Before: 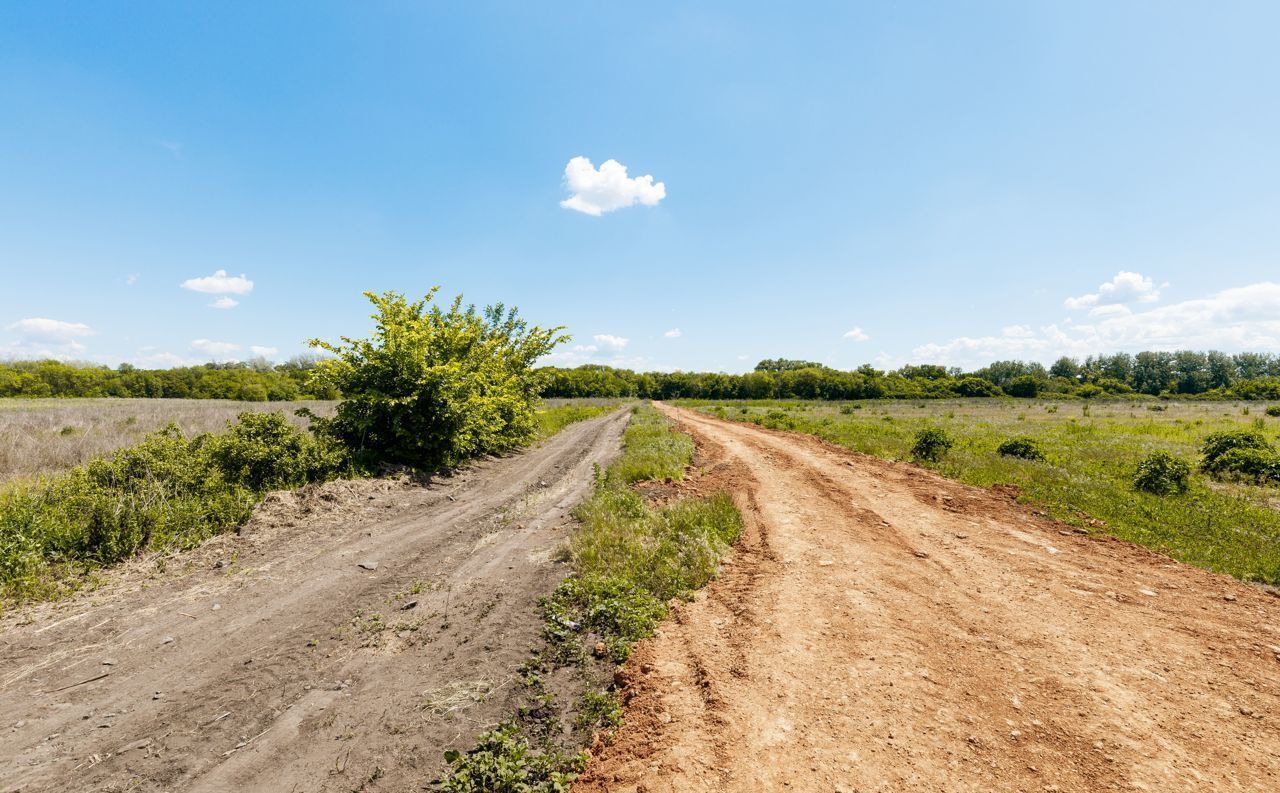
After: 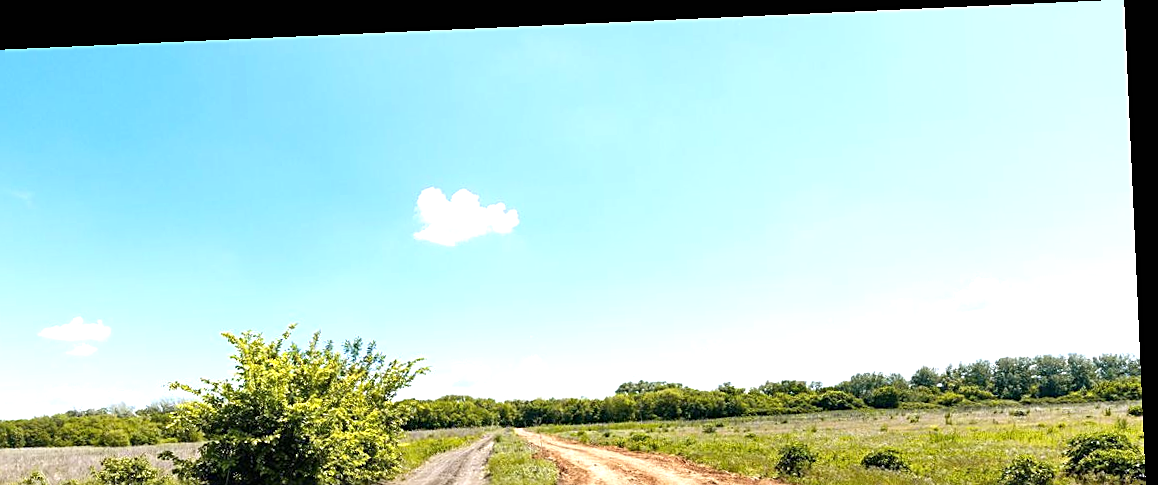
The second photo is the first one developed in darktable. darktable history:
crop and rotate: left 11.812%, bottom 42.776%
sharpen: on, module defaults
white balance: red 0.983, blue 1.036
rotate and perspective: rotation -2.56°, automatic cropping off
exposure: black level correction 0, exposure 0.7 EV, compensate exposure bias true, compensate highlight preservation false
